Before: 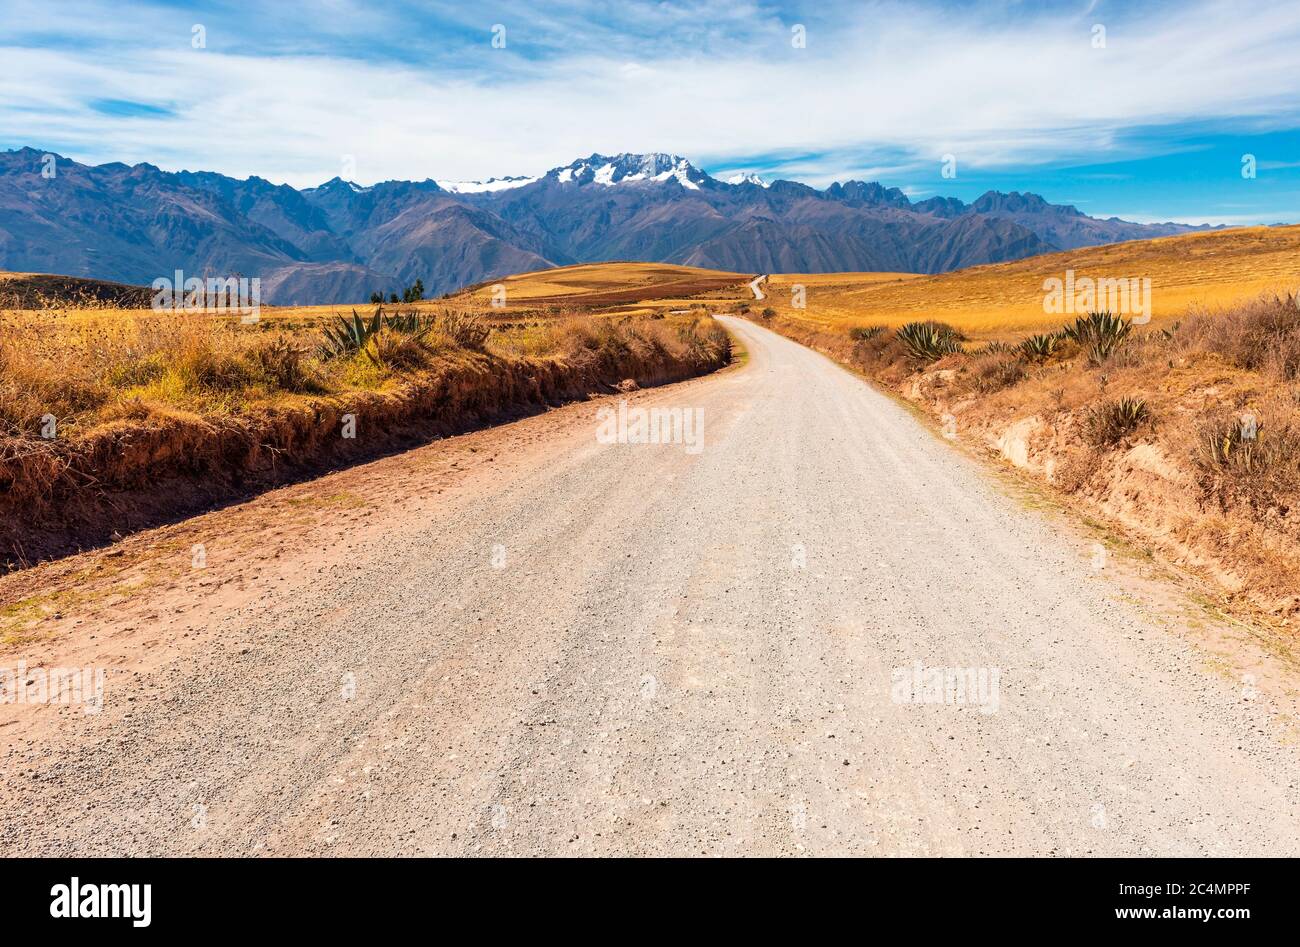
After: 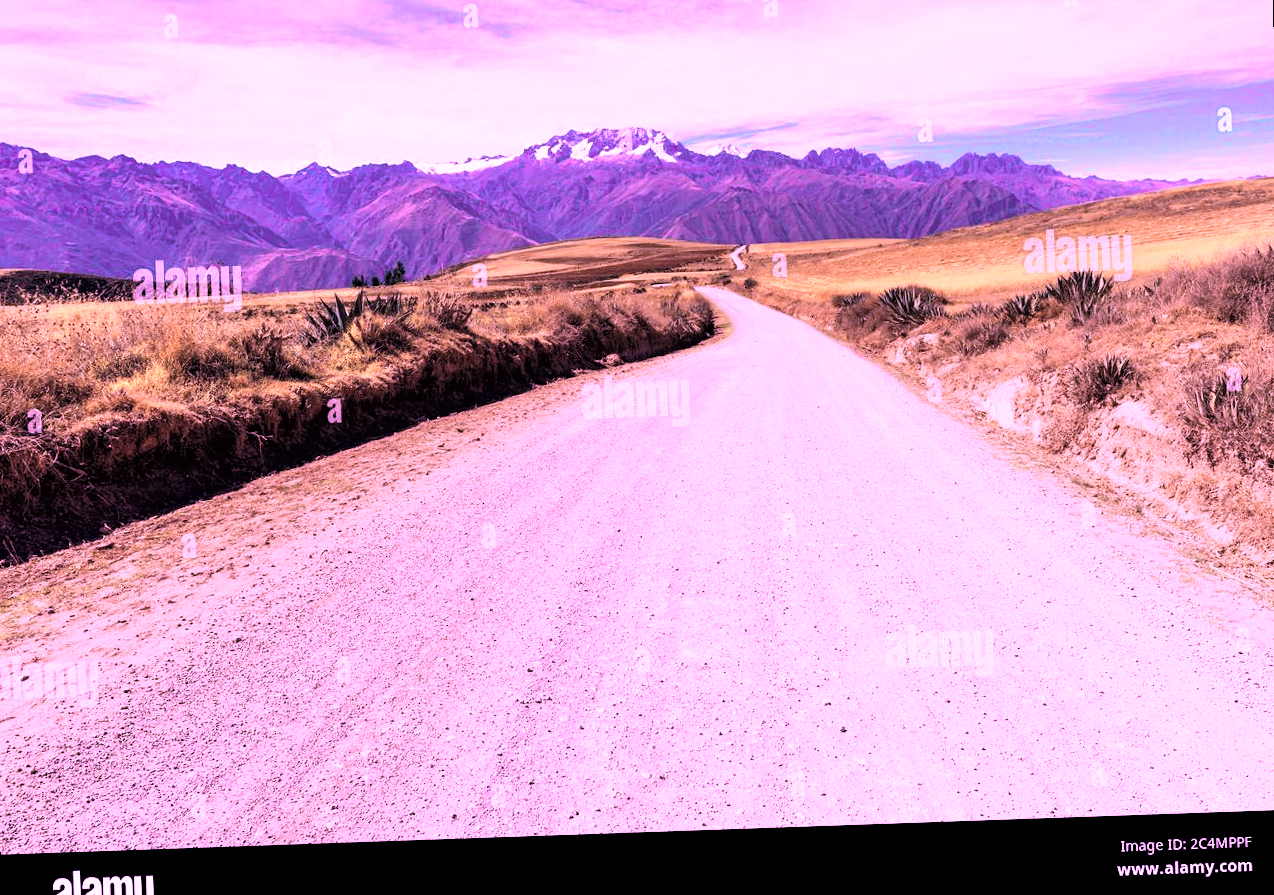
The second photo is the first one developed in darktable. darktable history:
rotate and perspective: rotation -2°, crop left 0.022, crop right 0.978, crop top 0.049, crop bottom 0.951
tone curve: curves: ch0 [(0, 0) (0.118, 0.034) (0.182, 0.124) (0.265, 0.214) (0.504, 0.508) (0.783, 0.825) (1, 1)], color space Lab, linked channels, preserve colors none
color zones: curves: ch0 [(0.018, 0.548) (0.197, 0.654) (0.425, 0.447) (0.605, 0.658) (0.732, 0.579)]; ch1 [(0.105, 0.531) (0.224, 0.531) (0.386, 0.39) (0.618, 0.456) (0.732, 0.456) (0.956, 0.421)]; ch2 [(0.039, 0.583) (0.215, 0.465) (0.399, 0.544) (0.465, 0.548) (0.614, 0.447) (0.724, 0.43) (0.882, 0.623) (0.956, 0.632)]
color calibration: illuminant custom, x 0.379, y 0.481, temperature 4443.07 K
